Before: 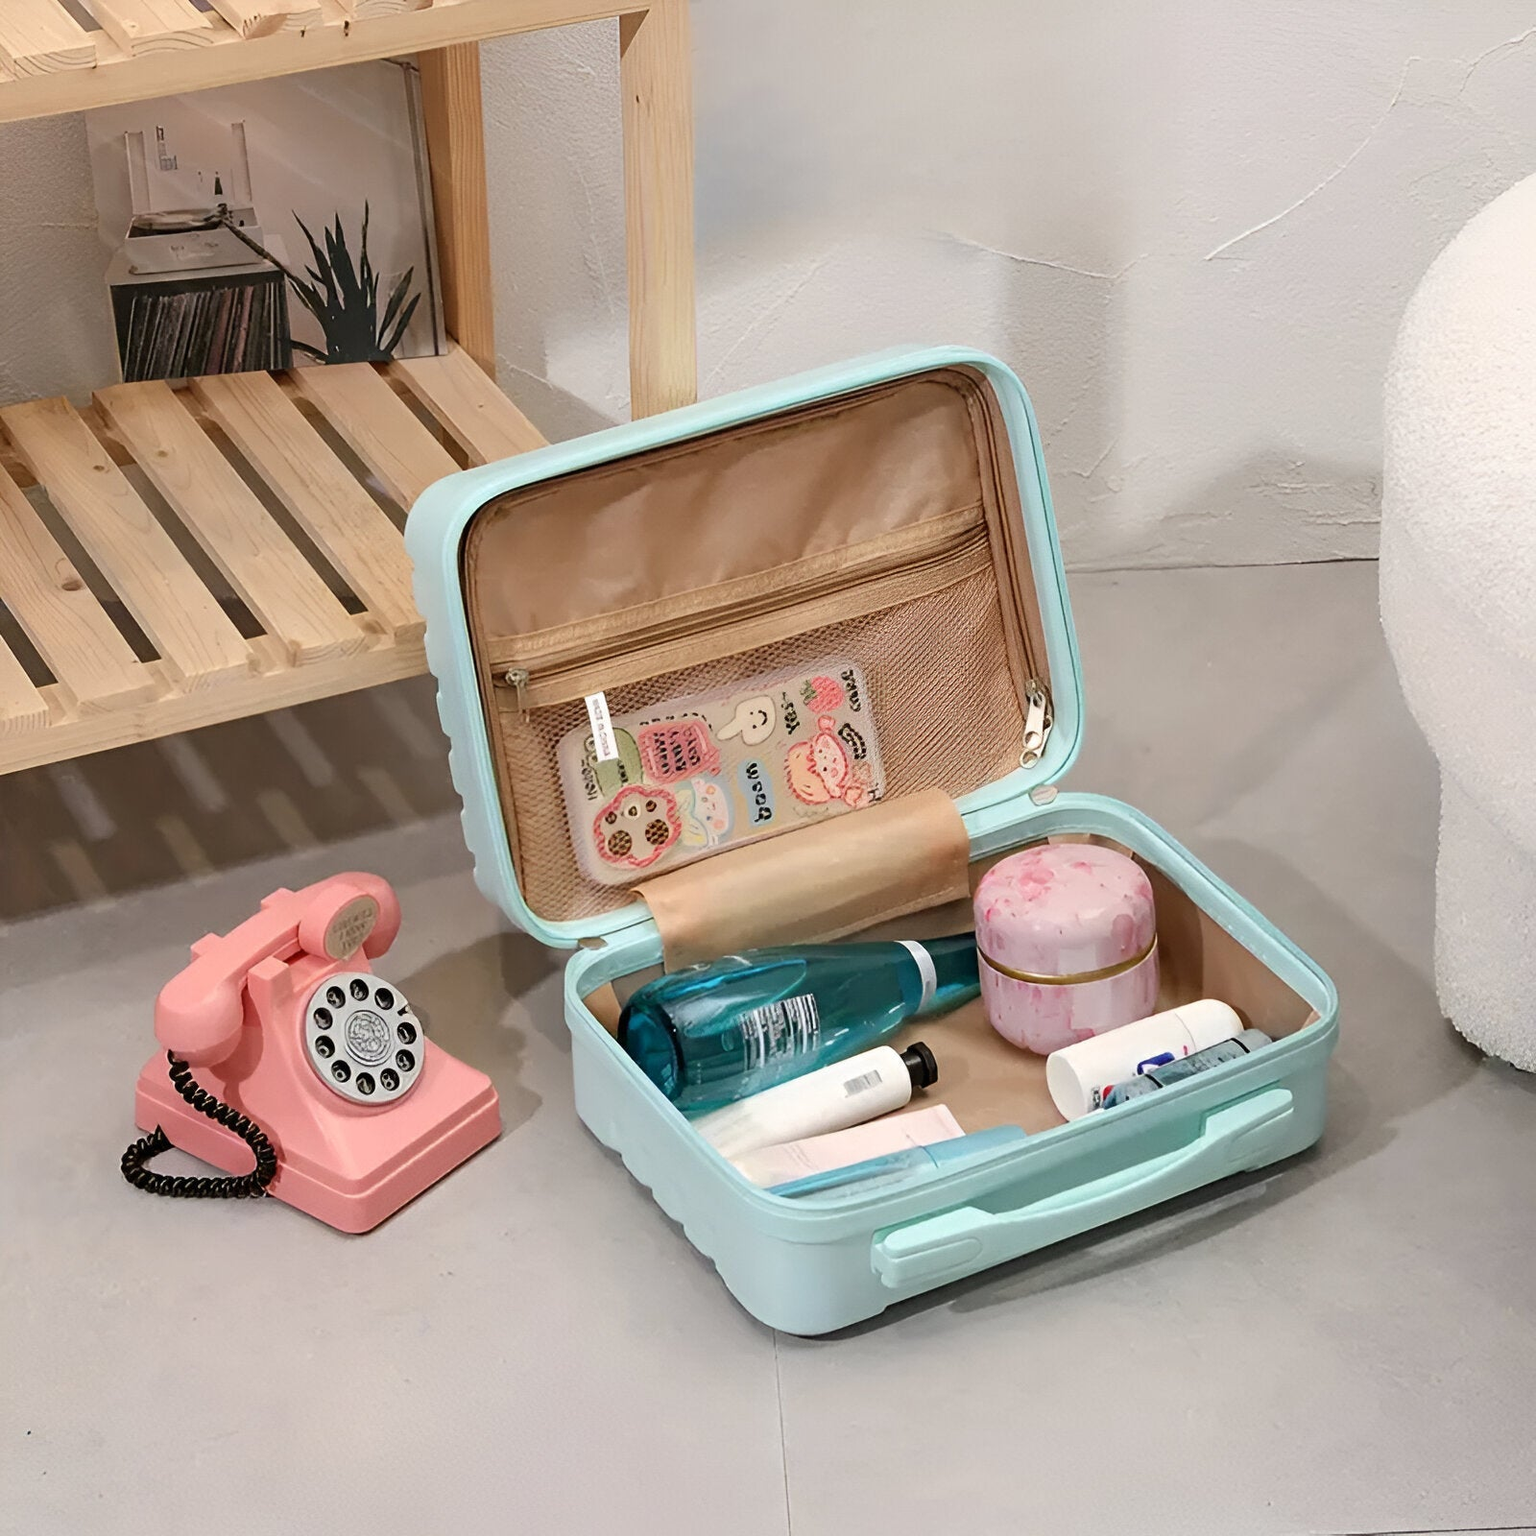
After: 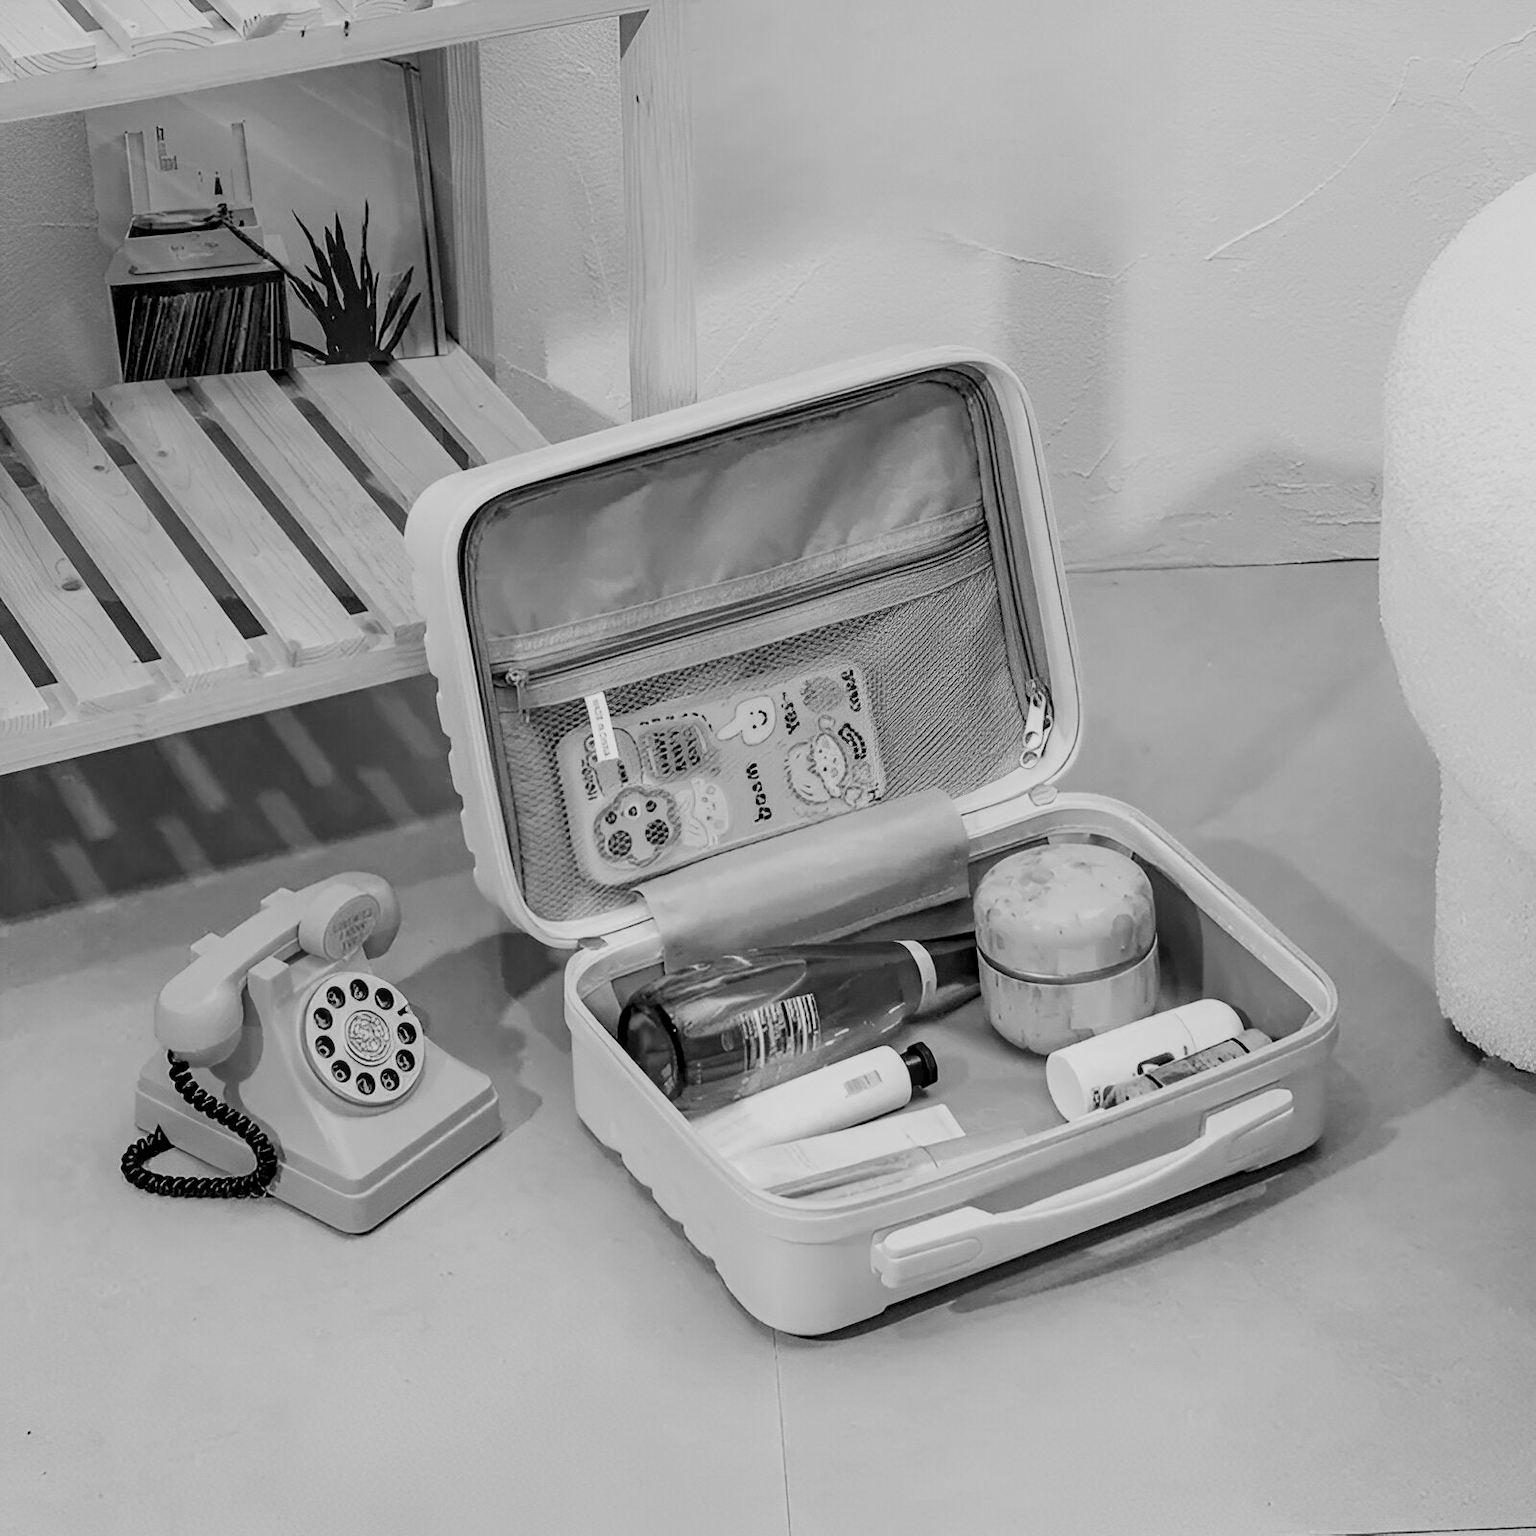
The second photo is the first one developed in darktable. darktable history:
local contrast: on, module defaults
filmic rgb: black relative exposure -16 EV, white relative exposure 6.92 EV, hardness 4.7
monochrome: on, module defaults
color balance rgb: linear chroma grading › global chroma 8.12%, perceptual saturation grading › global saturation 9.07%, perceptual saturation grading › highlights -13.84%, perceptual saturation grading › mid-tones 14.88%, perceptual saturation grading › shadows 22.8%, perceptual brilliance grading › highlights 2.61%, global vibrance 12.07%
